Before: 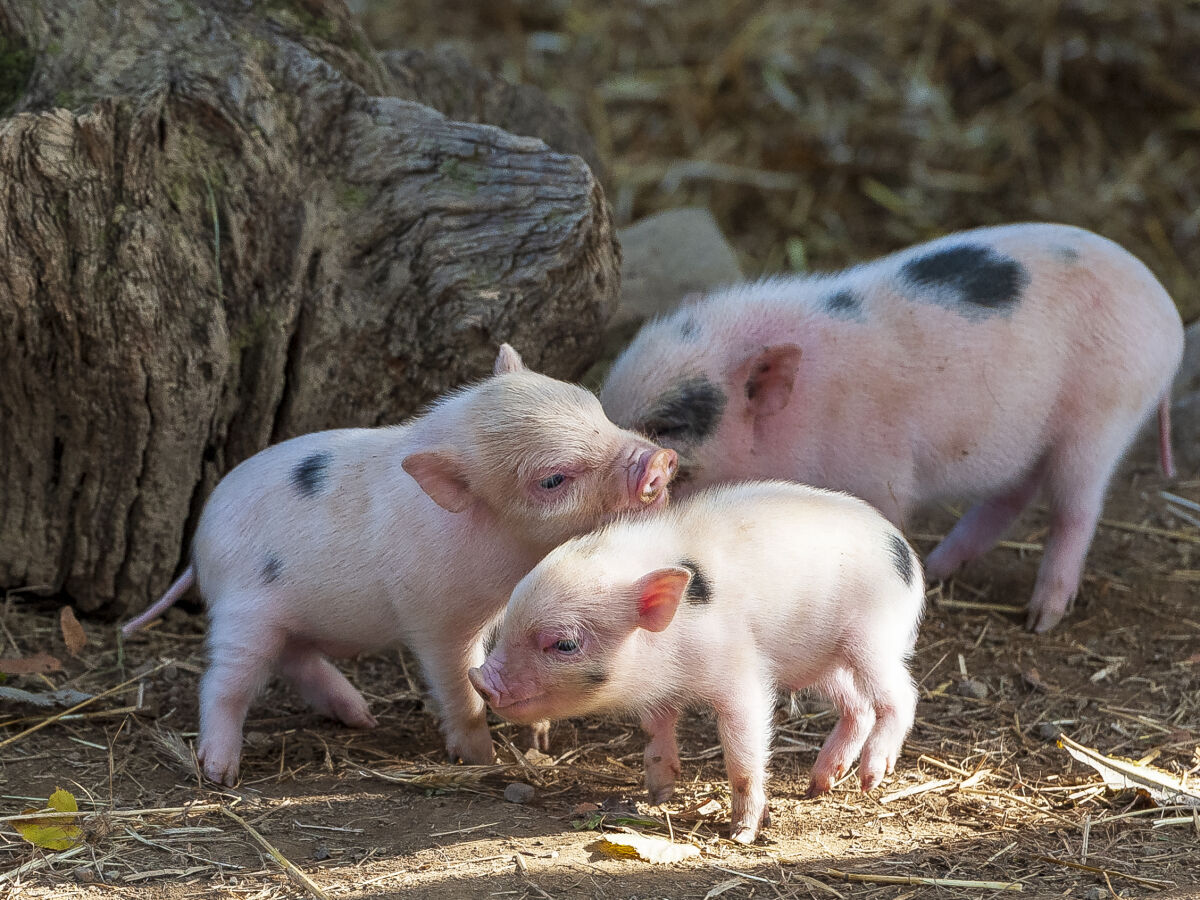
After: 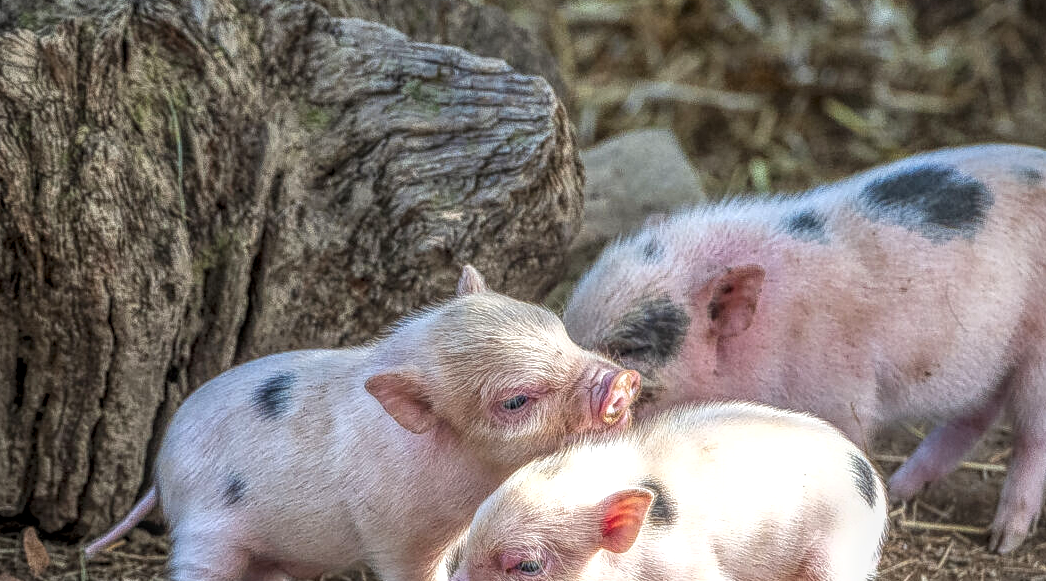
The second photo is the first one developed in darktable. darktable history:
exposure: black level correction 0, exposure 0.588 EV, compensate exposure bias true, compensate highlight preservation false
crop: left 3.149%, top 8.816%, right 9.658%, bottom 26.529%
vignetting: fall-off start 92.55%
local contrast: highlights 4%, shadows 7%, detail 200%, midtone range 0.247
